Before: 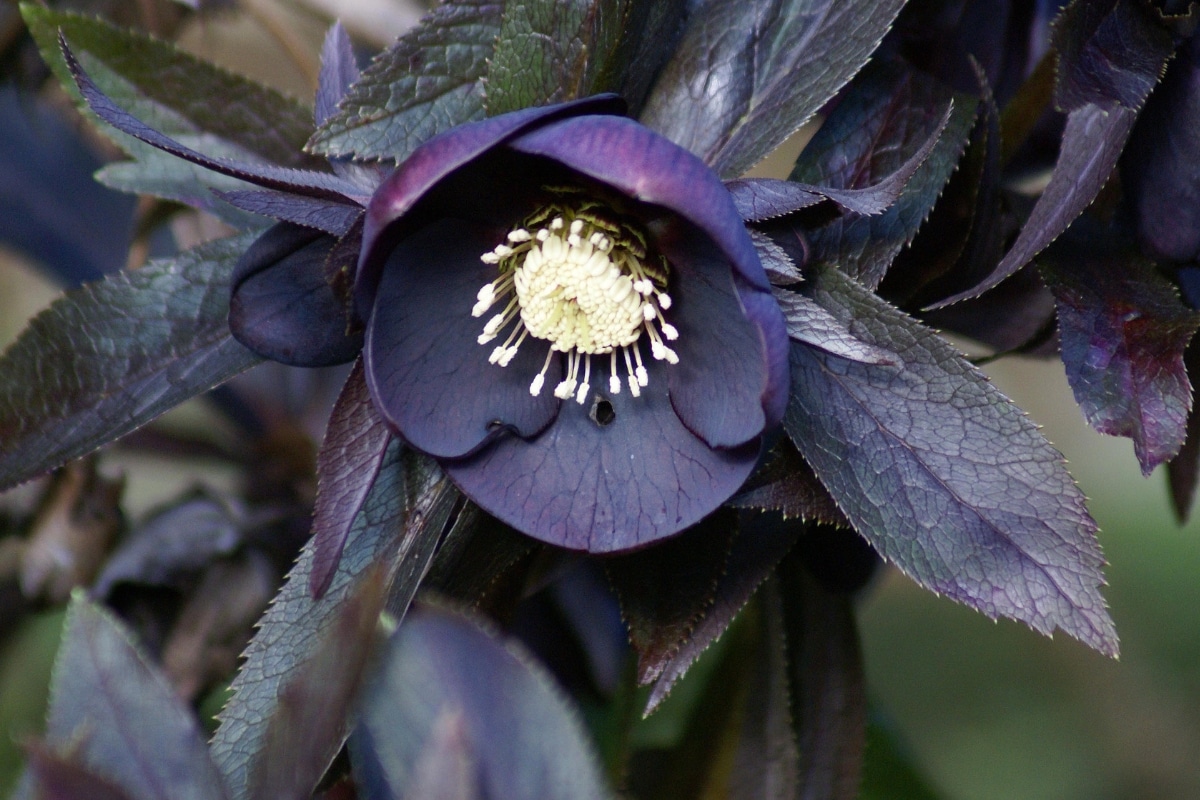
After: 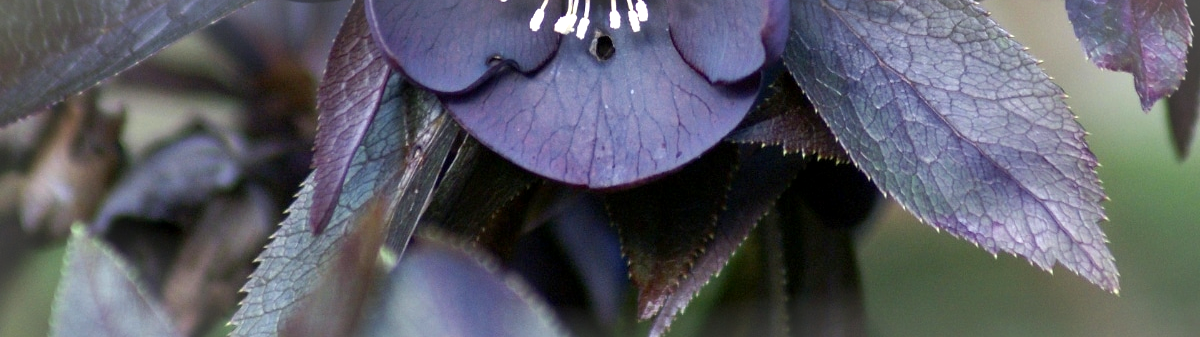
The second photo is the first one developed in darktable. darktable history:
crop: top 45.659%, bottom 12.146%
vignetting: fall-off radius 59.65%, brightness 0.067, saturation 0.003, automatic ratio true
exposure: black level correction 0.001, exposure 0.675 EV, compensate highlight preservation false
